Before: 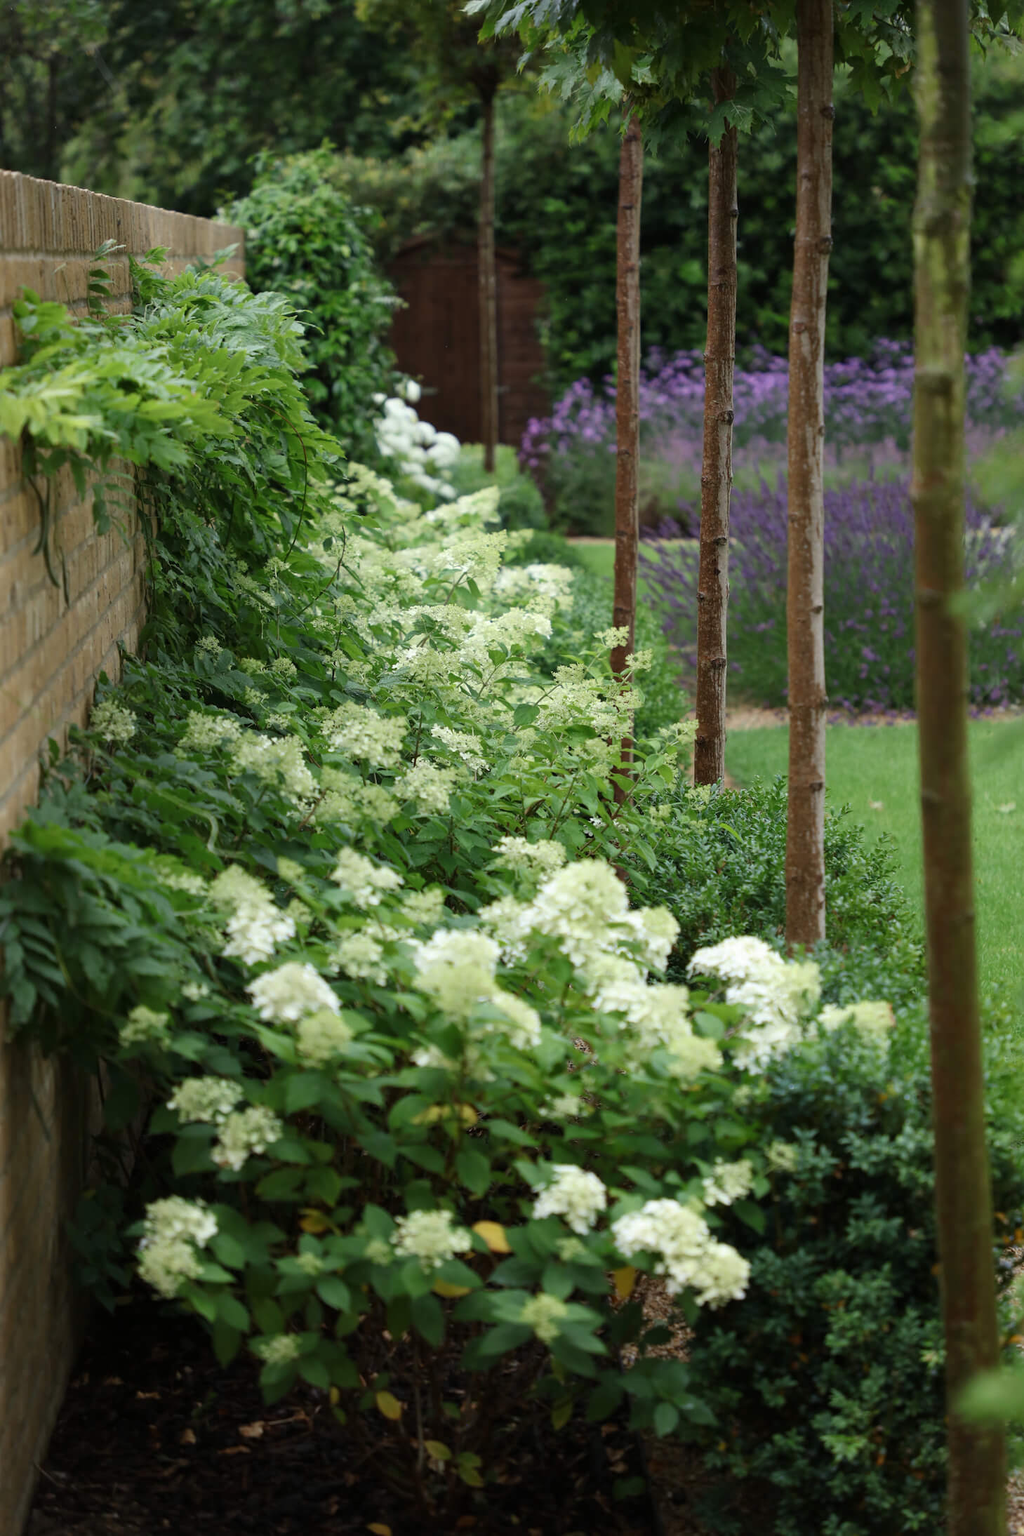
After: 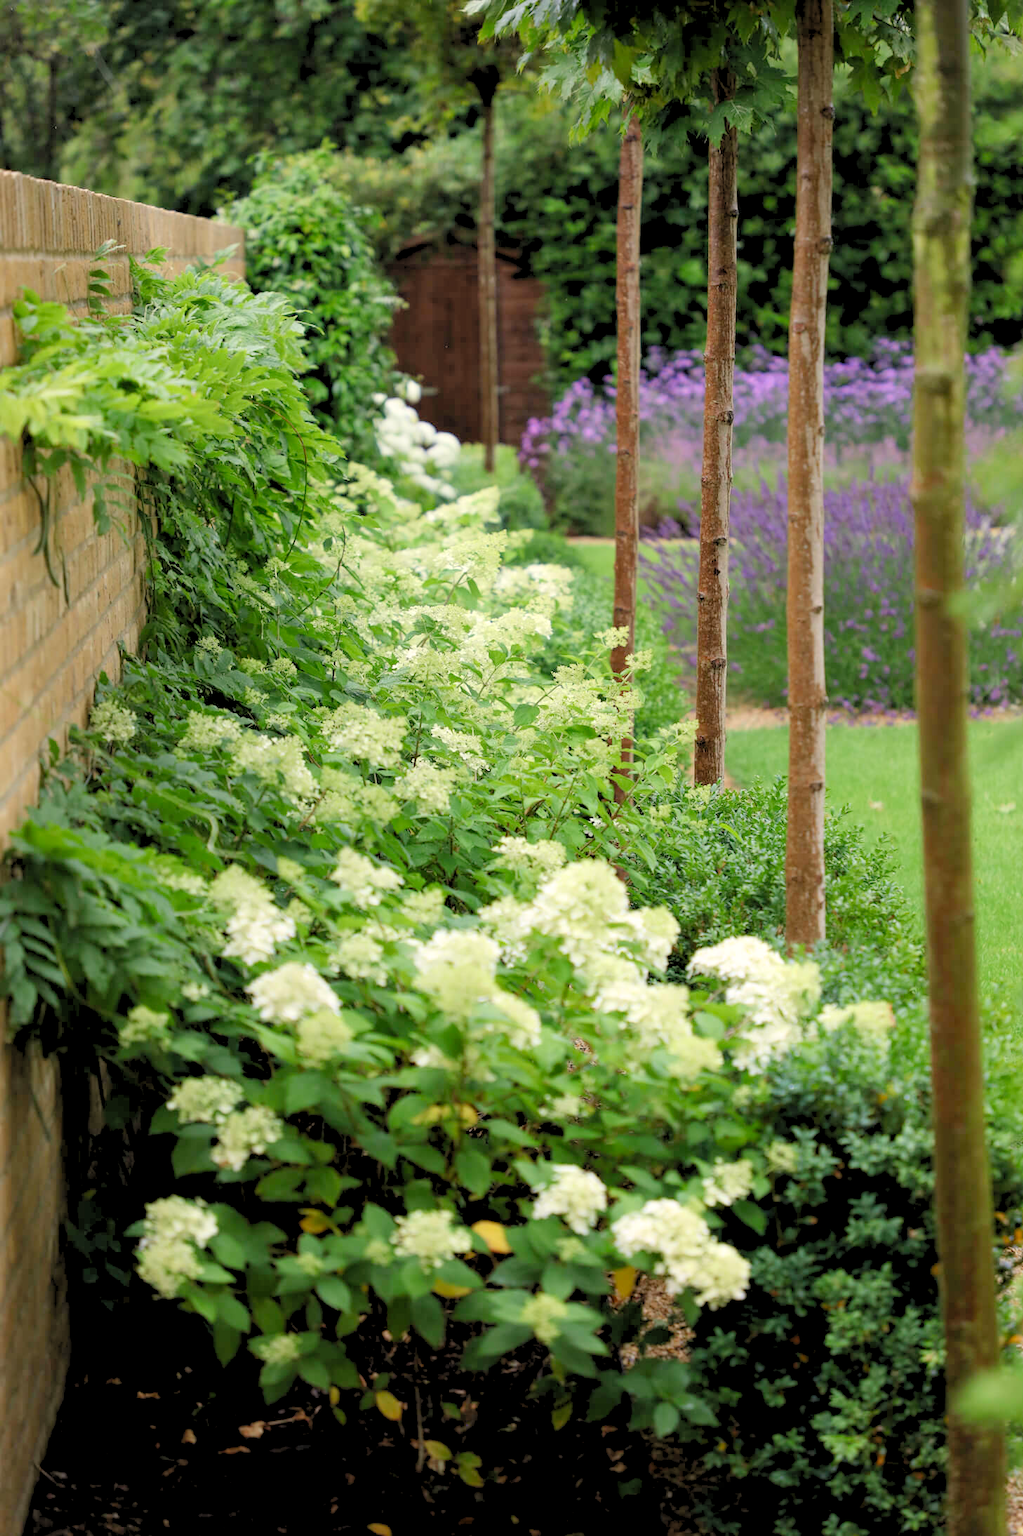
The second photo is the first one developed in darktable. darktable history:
levels: levels [0.072, 0.414, 0.976]
color correction: highlights a* 3.84, highlights b* 5.07
